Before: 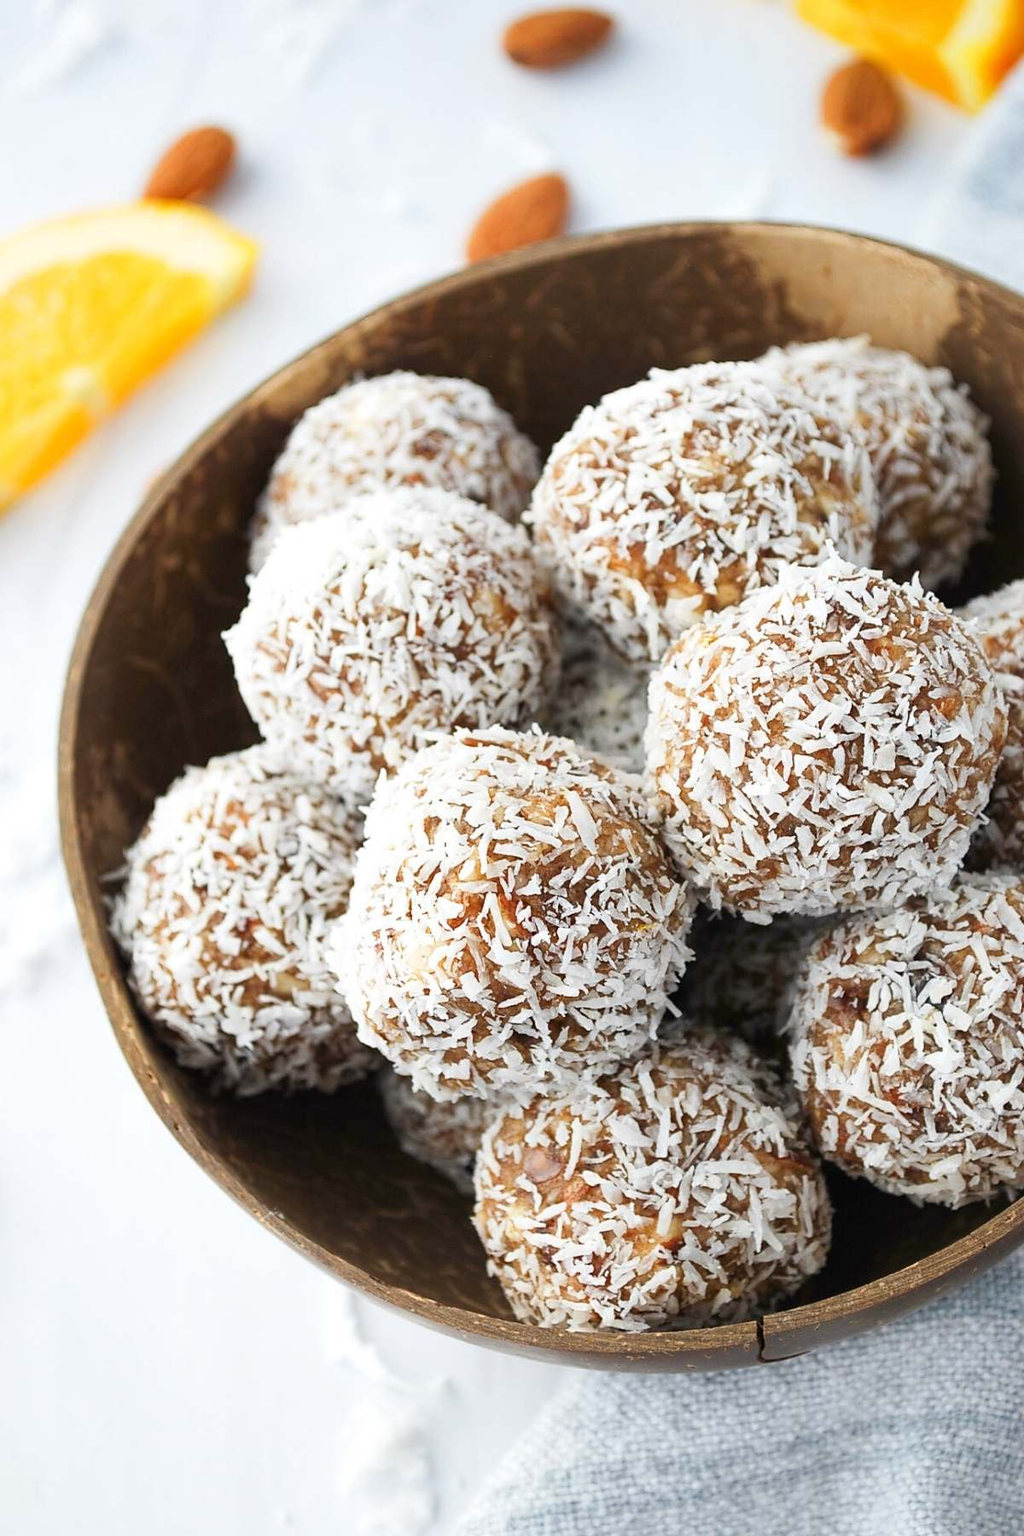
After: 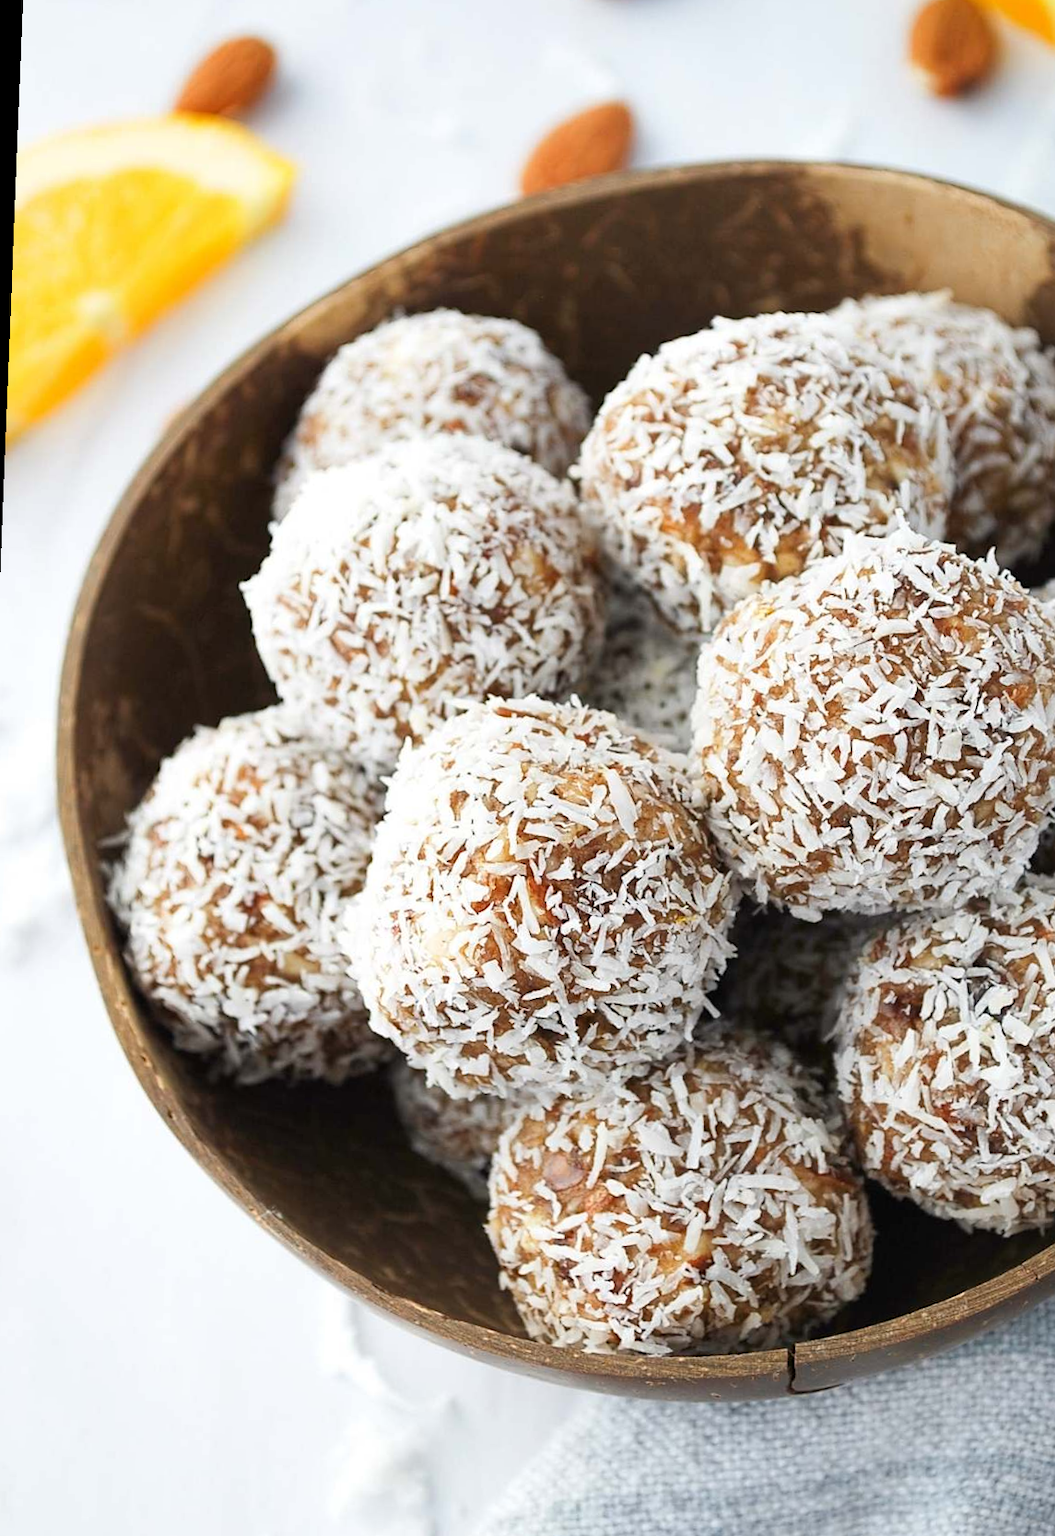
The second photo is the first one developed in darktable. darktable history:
crop: left 3.305%, top 6.436%, right 6.389%, bottom 3.258%
rotate and perspective: rotation 2.27°, automatic cropping off
